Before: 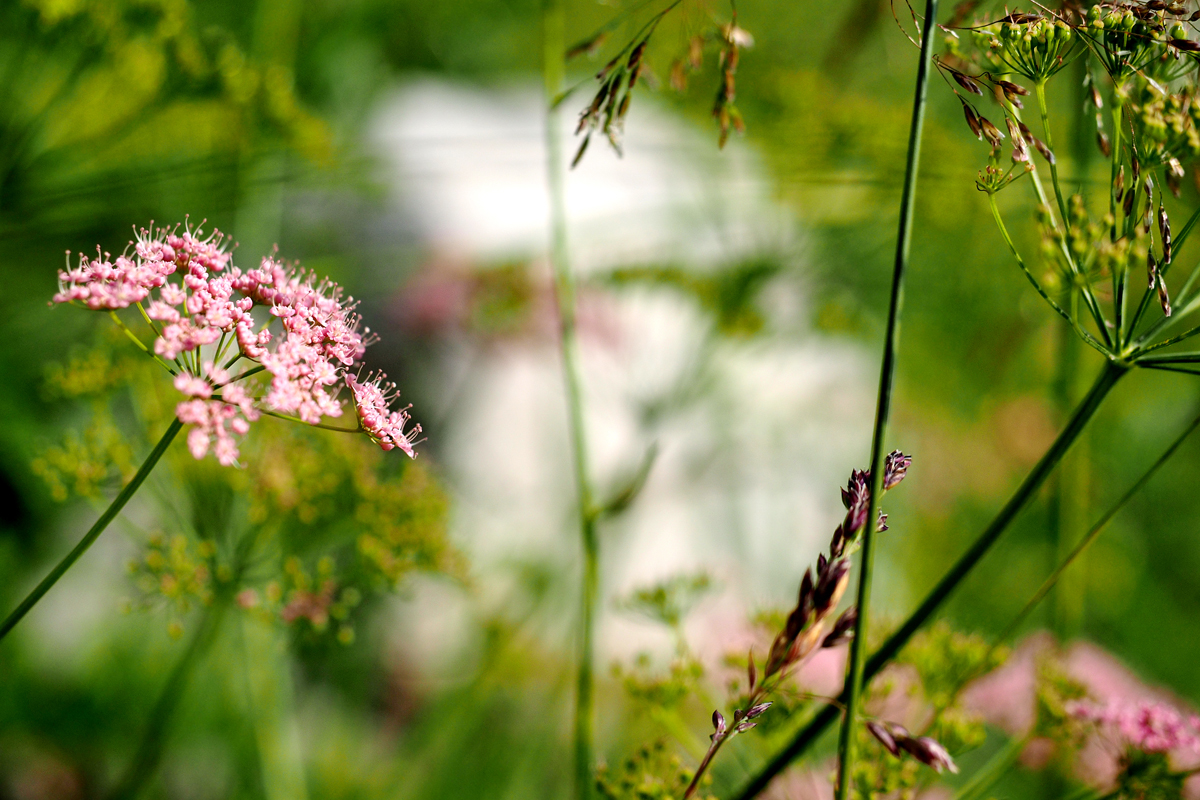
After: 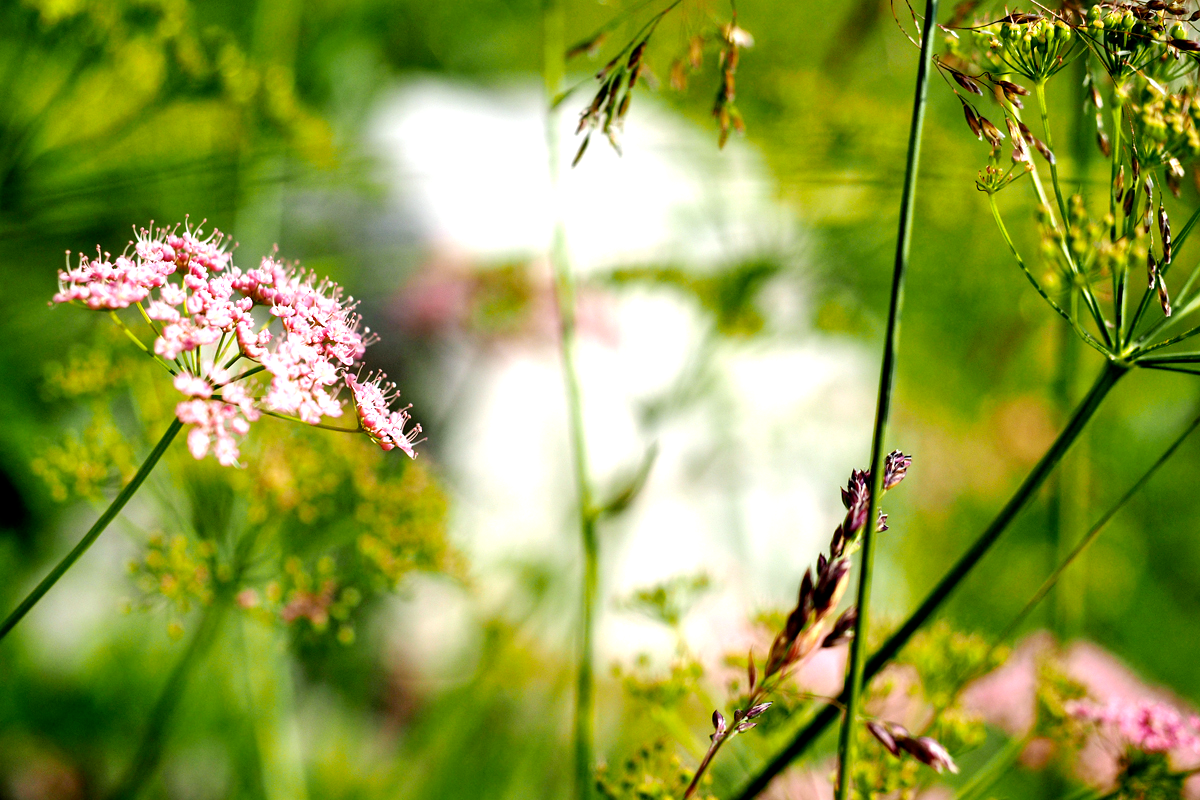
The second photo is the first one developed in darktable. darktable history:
white balance: red 0.988, blue 1.017
exposure: exposure 0.661 EV, compensate highlight preservation false
